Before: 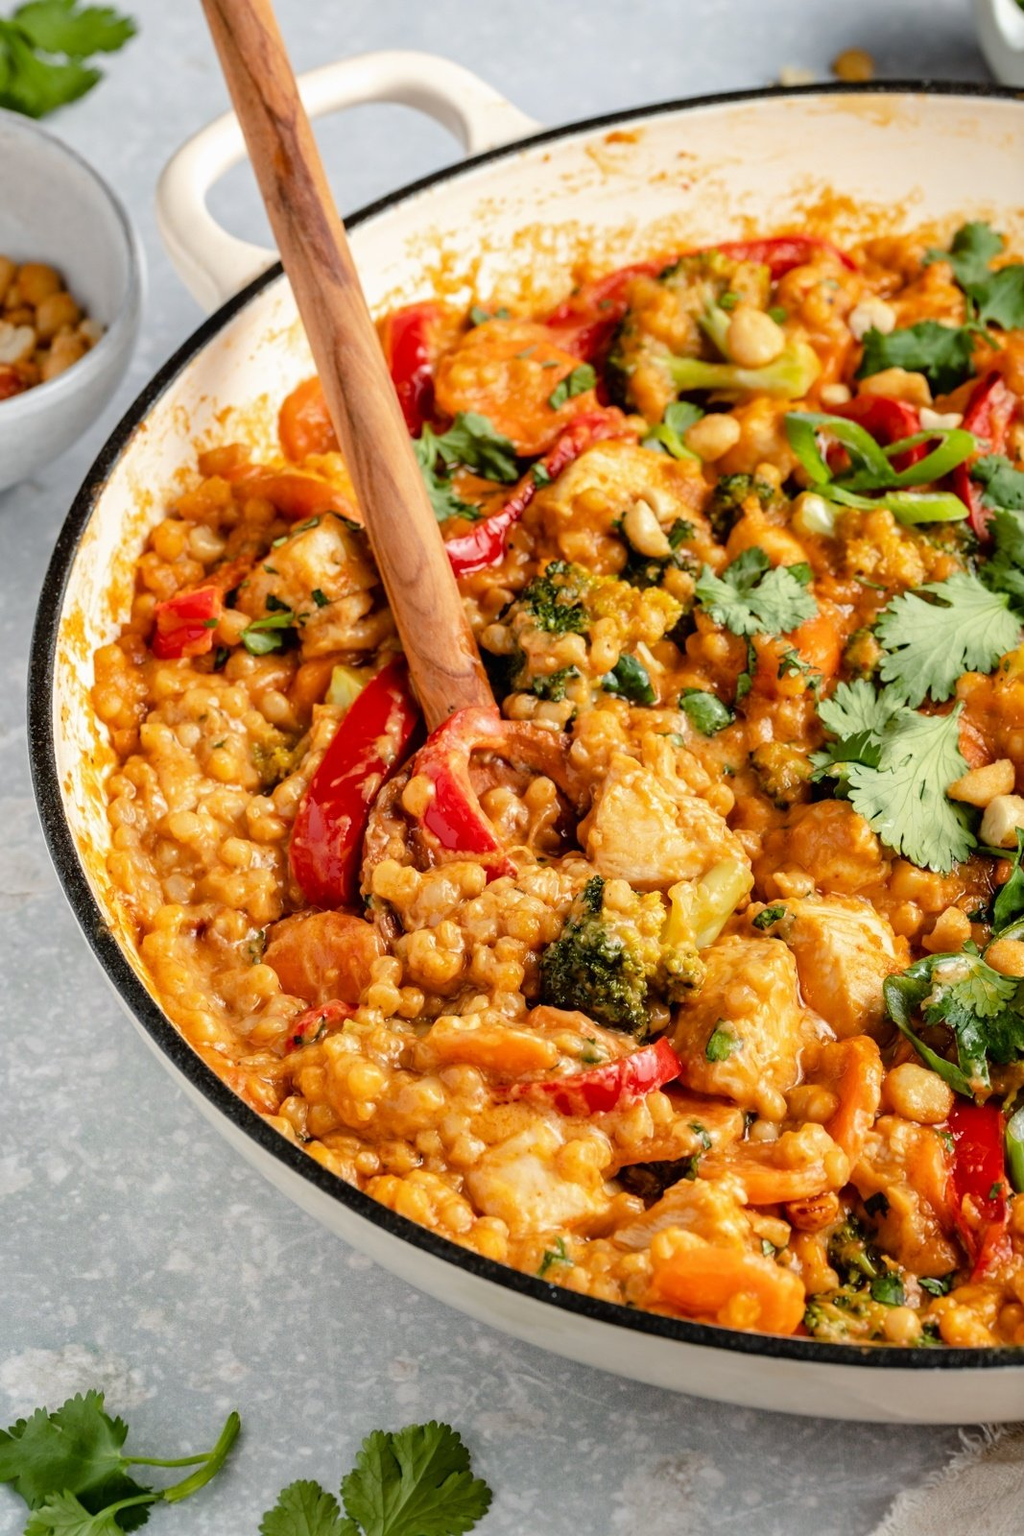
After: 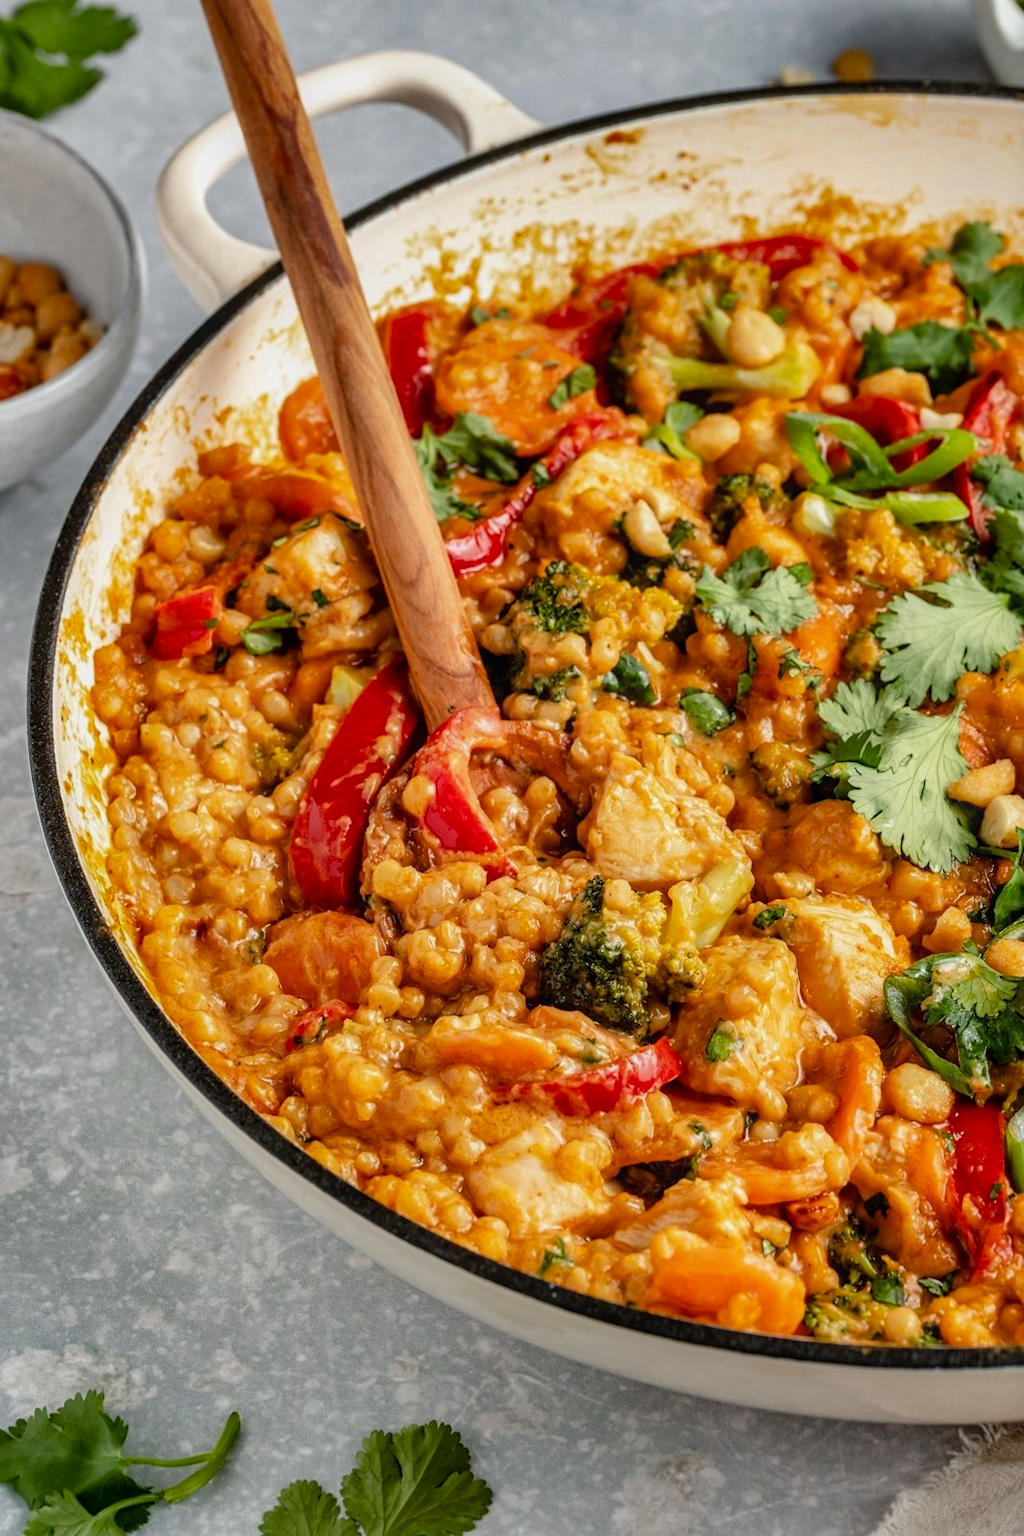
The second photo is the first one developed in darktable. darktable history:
local contrast: on, module defaults
contrast equalizer: y [[0.5, 0.488, 0.462, 0.461, 0.491, 0.5], [0.5 ×6], [0.5 ×6], [0 ×6], [0 ×6]], mix 0.802
shadows and highlights: white point adjustment -3.73, highlights -63.62, soften with gaussian
